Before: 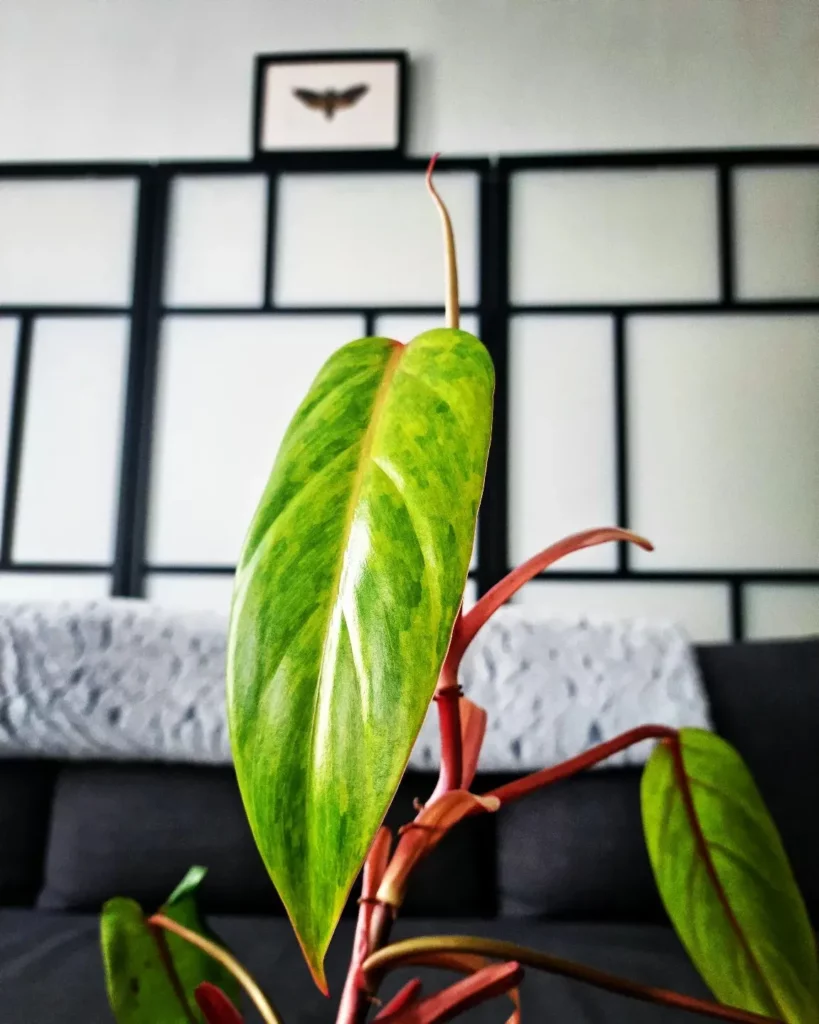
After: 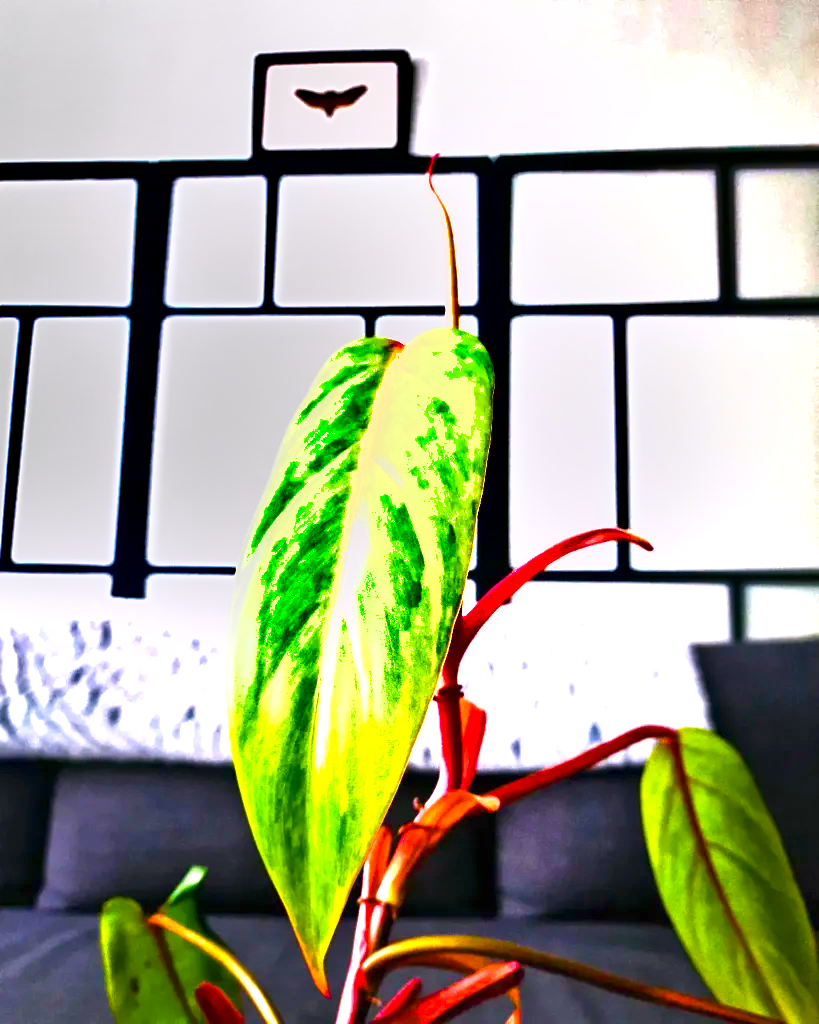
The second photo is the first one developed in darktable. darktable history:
color balance rgb: linear chroma grading › shadows 10%, linear chroma grading › highlights 10%, linear chroma grading › global chroma 15%, linear chroma grading › mid-tones 15%, perceptual saturation grading › global saturation 40%, perceptual saturation grading › highlights -25%, perceptual saturation grading › mid-tones 35%, perceptual saturation grading › shadows 35%, perceptual brilliance grading › global brilliance 11.29%, global vibrance 11.29%
exposure: black level correction 0, exposure 1 EV, compensate highlight preservation false
white balance: red 1.05, blue 1.072
shadows and highlights: shadows 52.42, soften with gaussian
